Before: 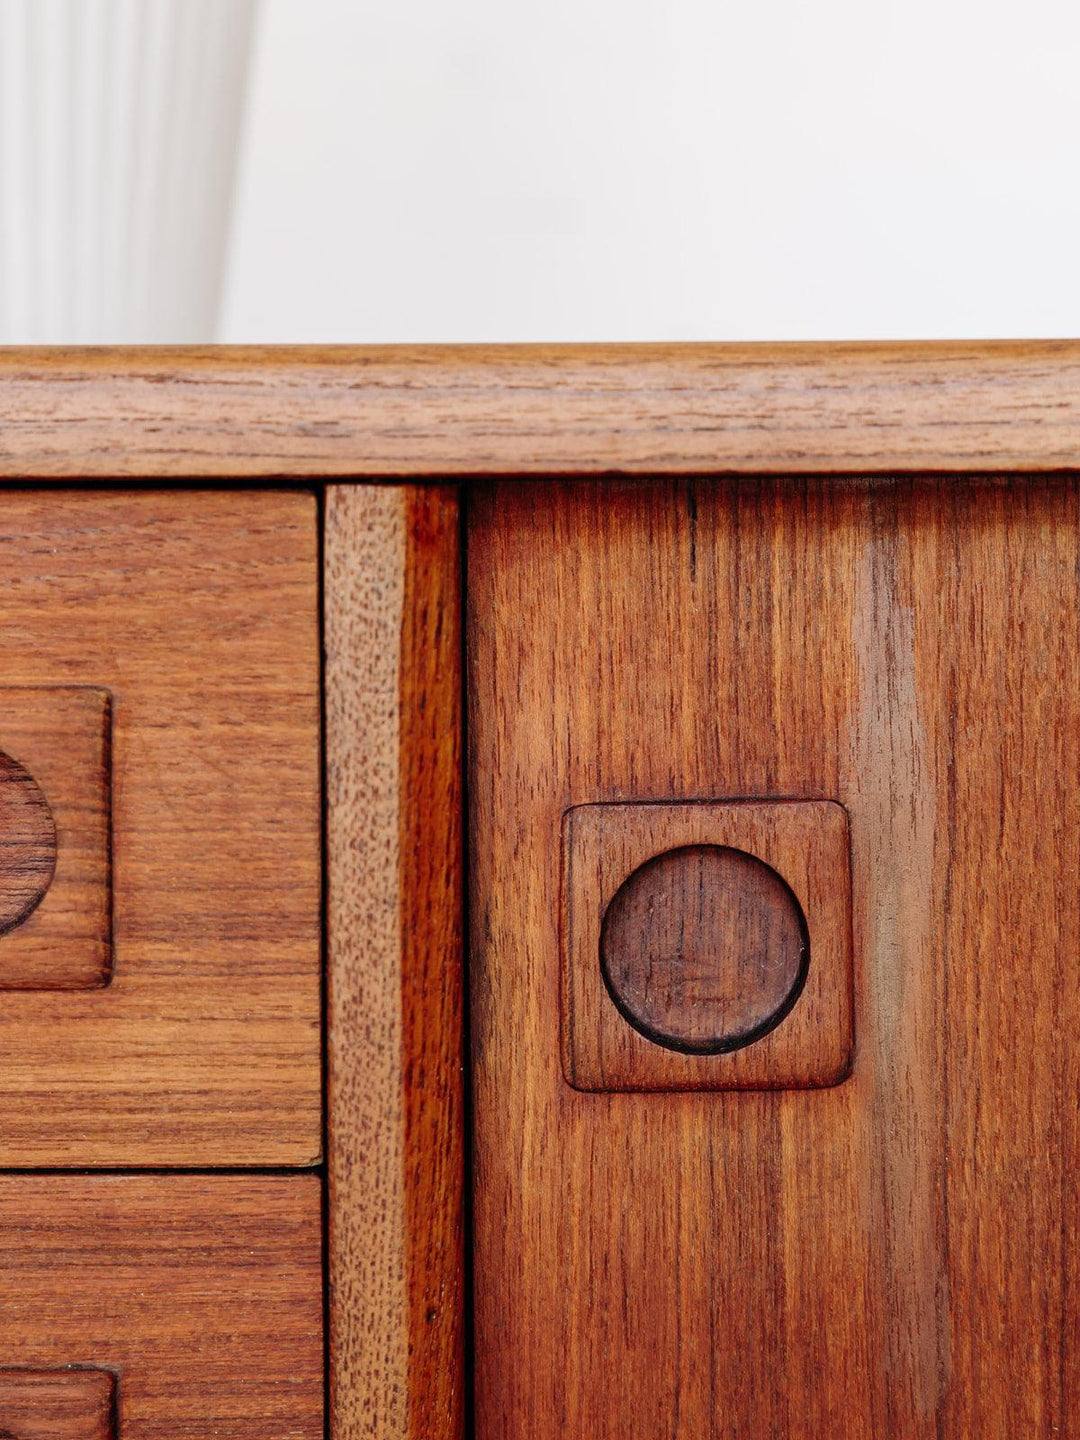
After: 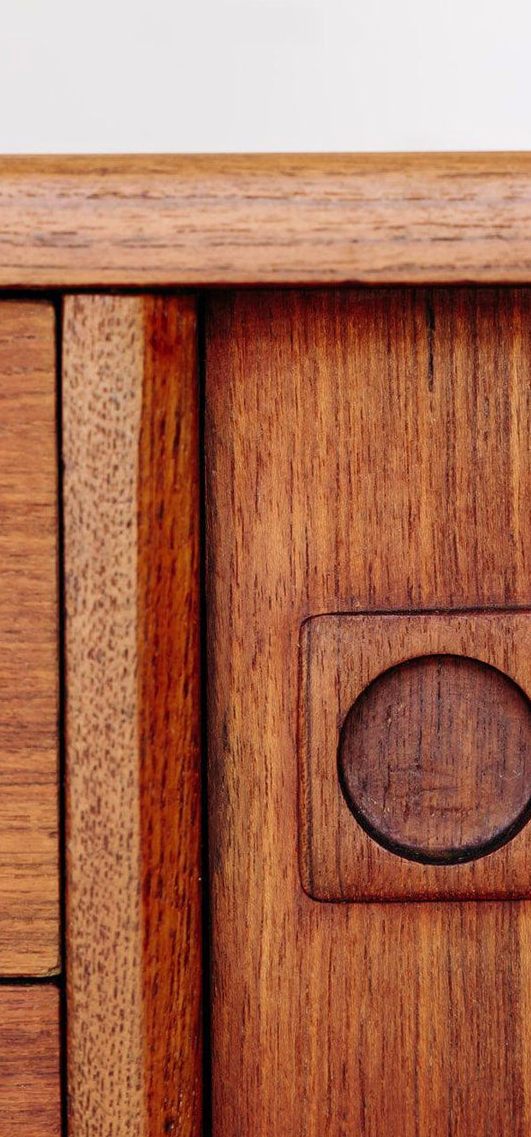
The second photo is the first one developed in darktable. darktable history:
velvia: on, module defaults
crop and rotate: angle 0.02°, left 24.326%, top 13.198%, right 26.422%, bottom 7.754%
